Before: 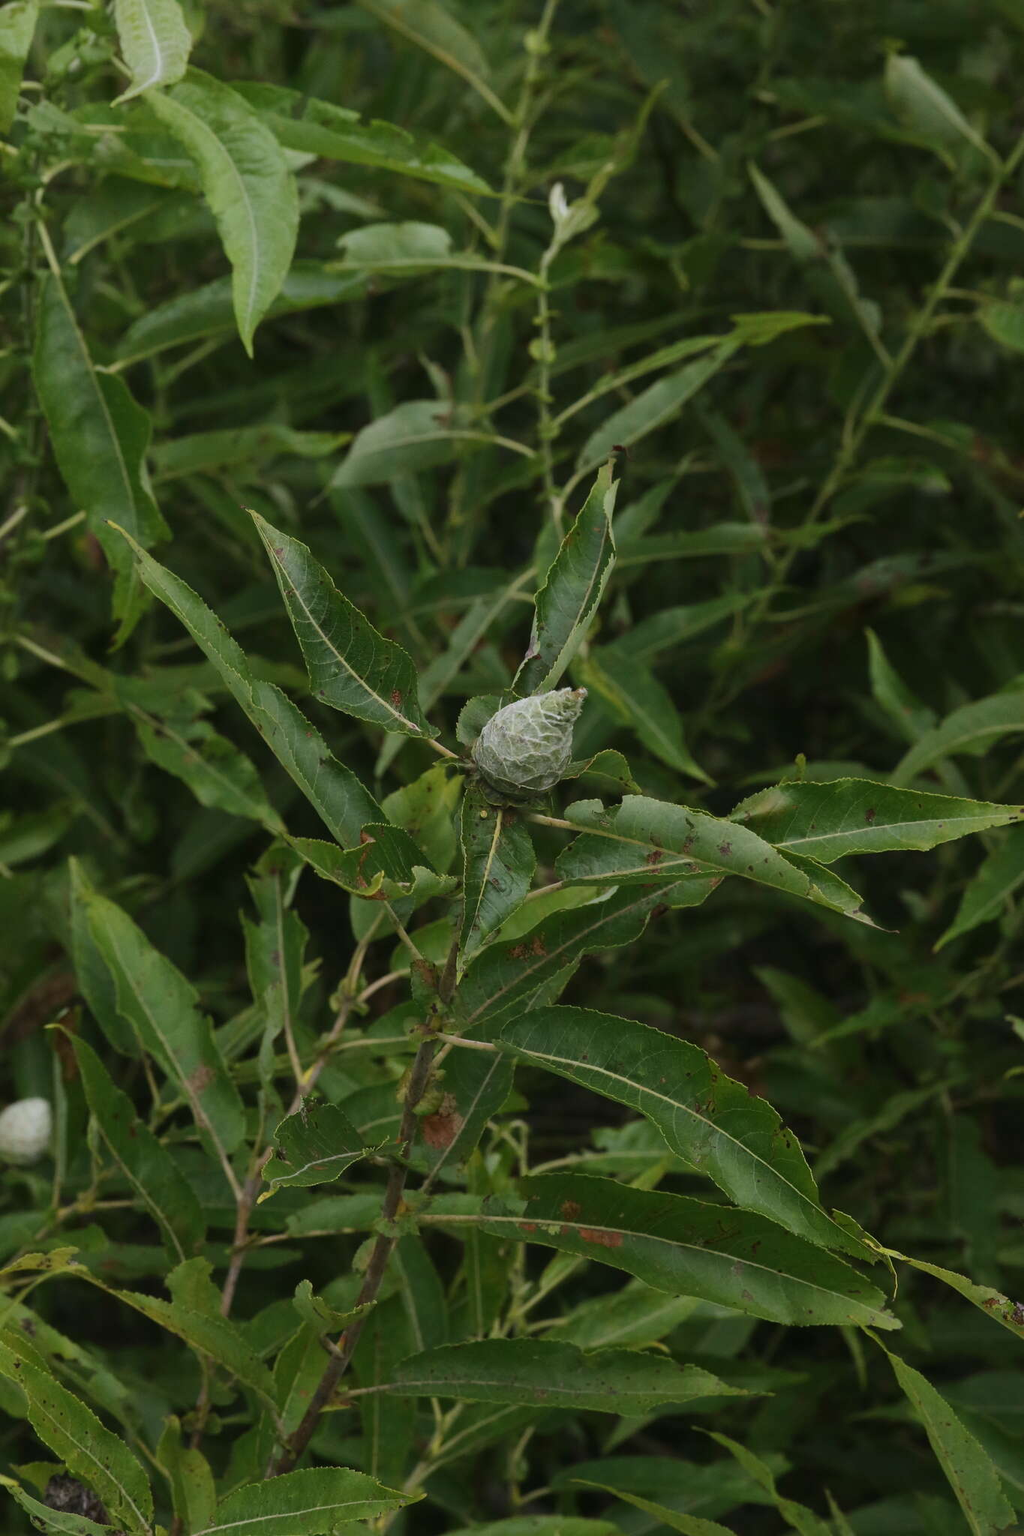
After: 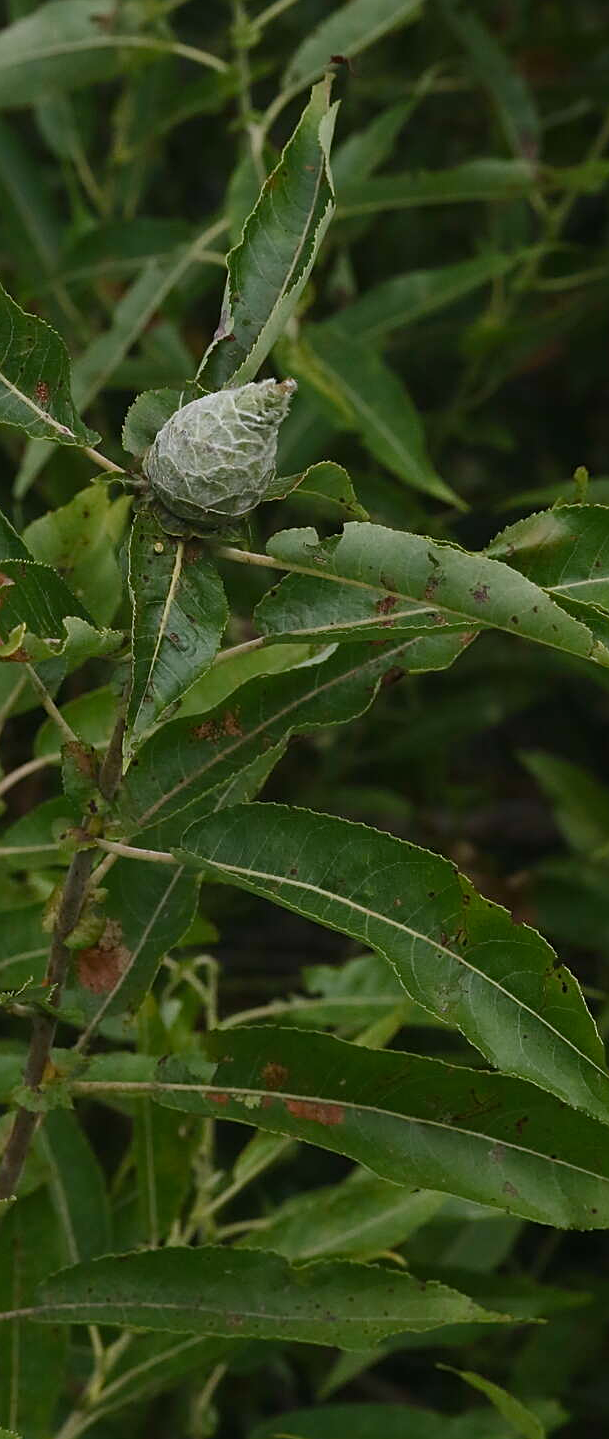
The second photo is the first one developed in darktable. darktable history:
crop: left 35.655%, top 26.309%, right 19.713%, bottom 3.406%
color balance rgb: shadows lift › chroma 3.098%, shadows lift › hue 280.24°, linear chroma grading › shadows -3.046%, linear chroma grading › highlights -2.99%, perceptual saturation grading › global saturation 0.143%, perceptual saturation grading › highlights -30.104%, perceptual saturation grading › shadows 20.195%, global vibrance 20%
sharpen: on, module defaults
